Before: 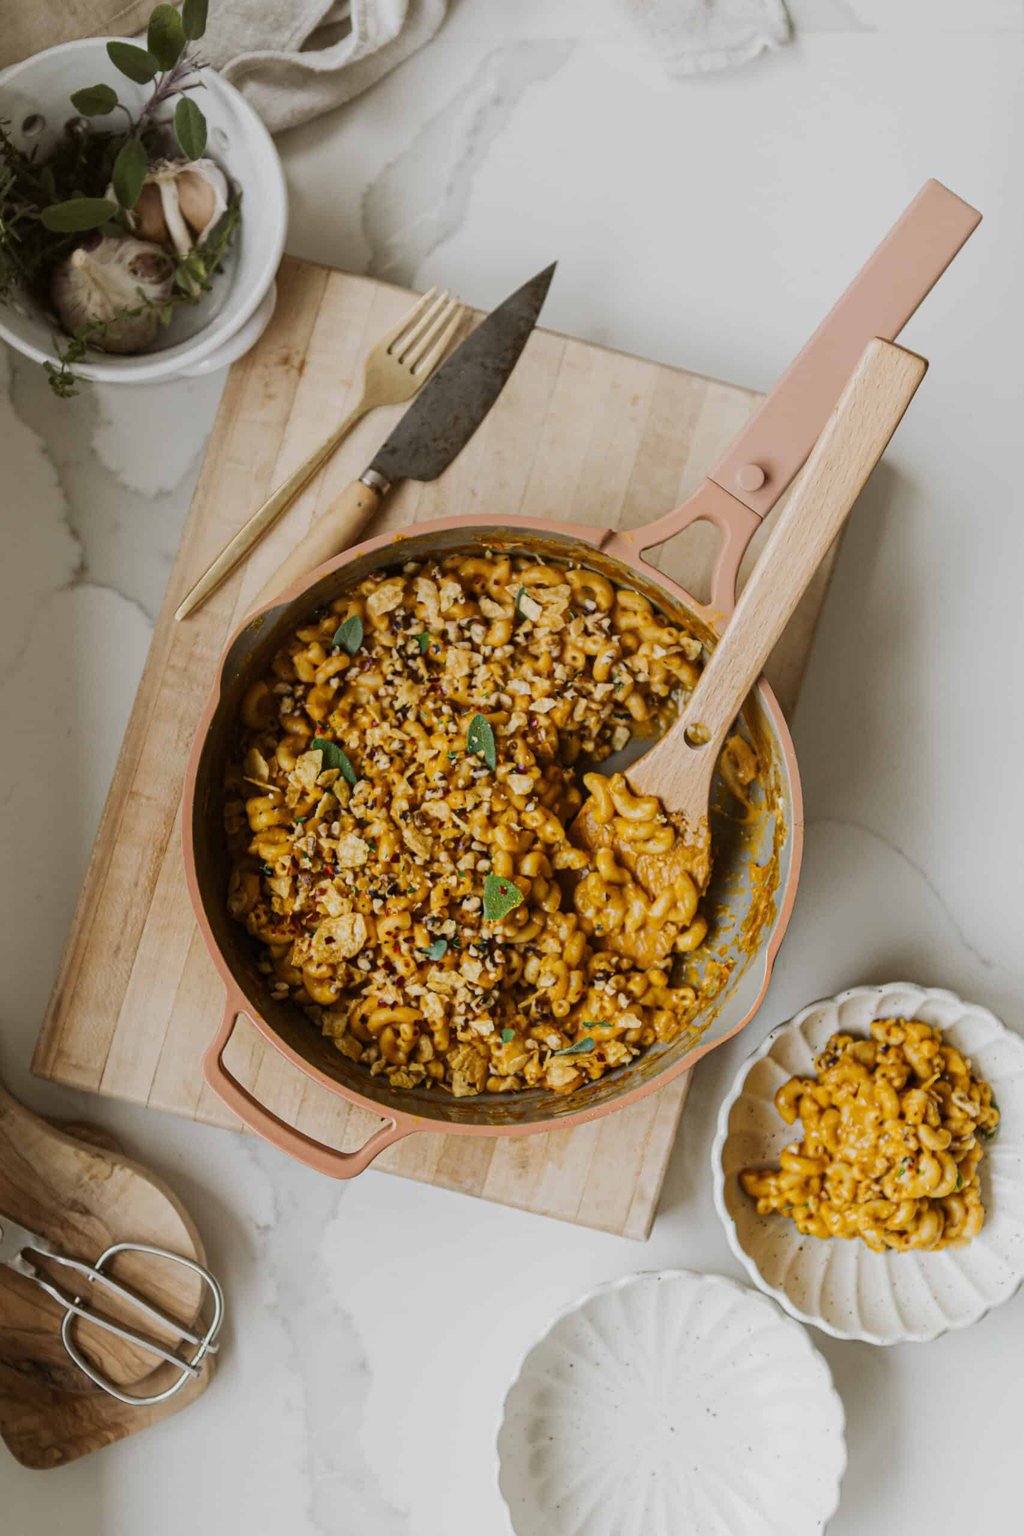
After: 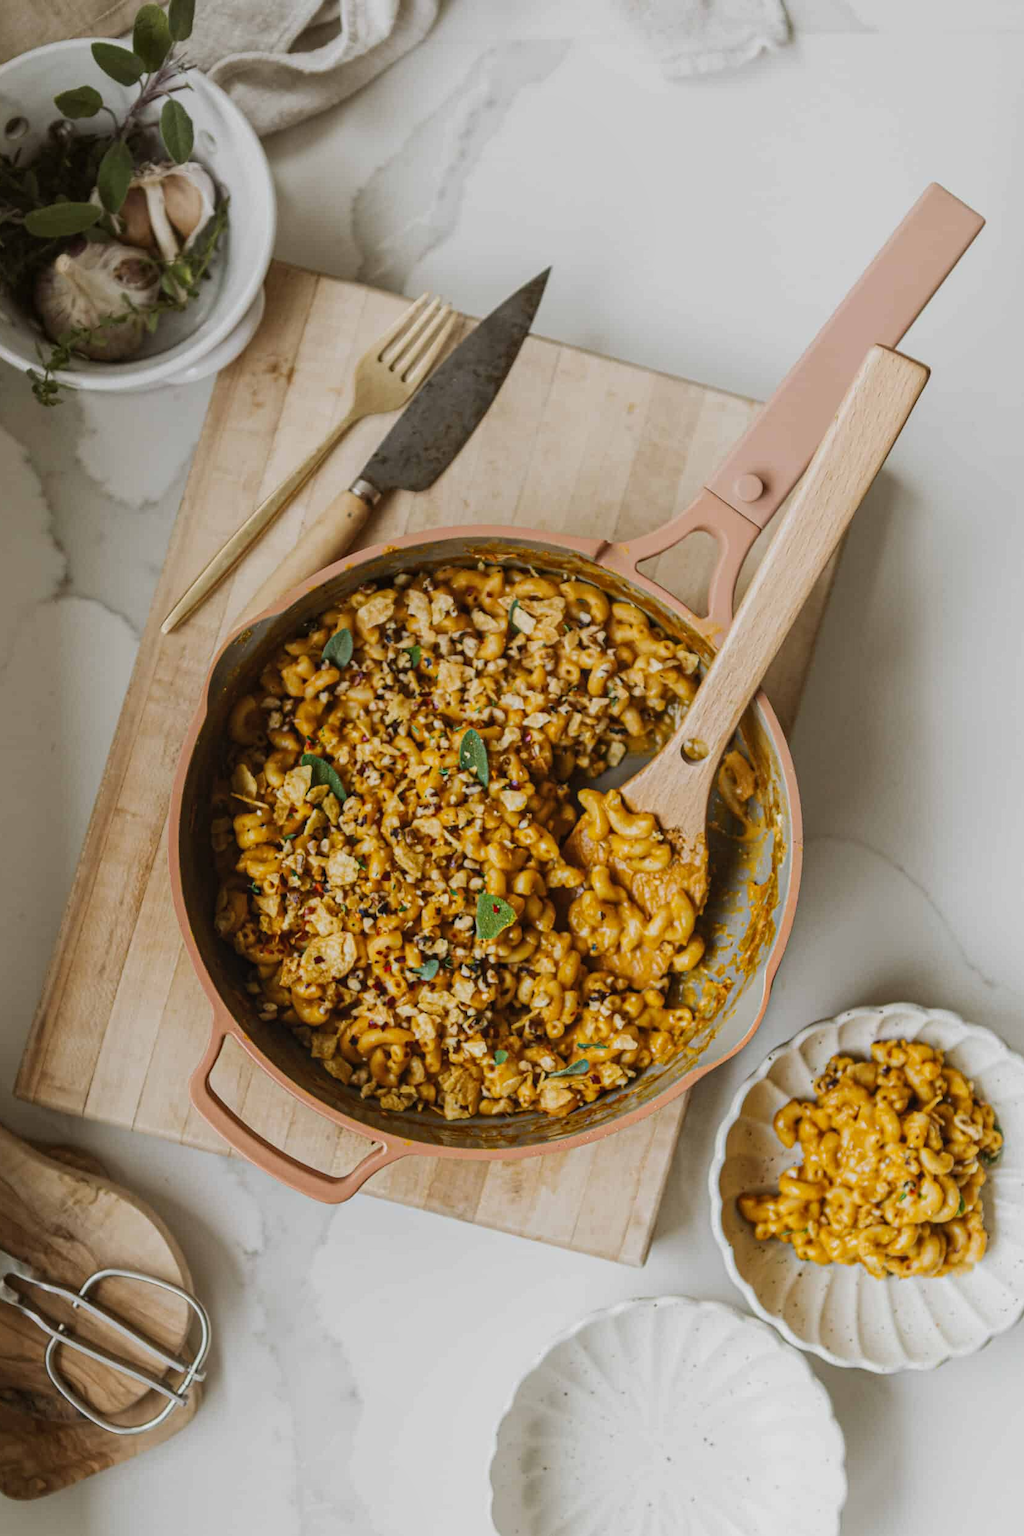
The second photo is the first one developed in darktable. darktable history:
crop: left 1.743%, right 0.268%, bottom 2.011%
local contrast: detail 110%
